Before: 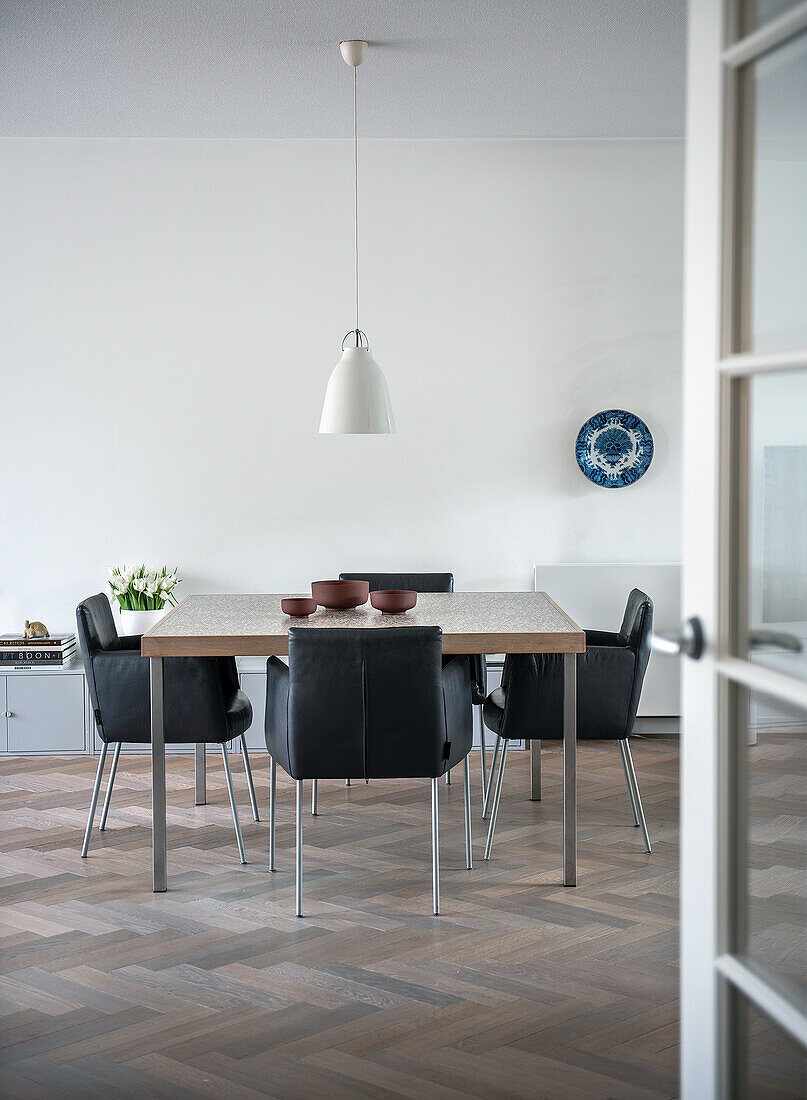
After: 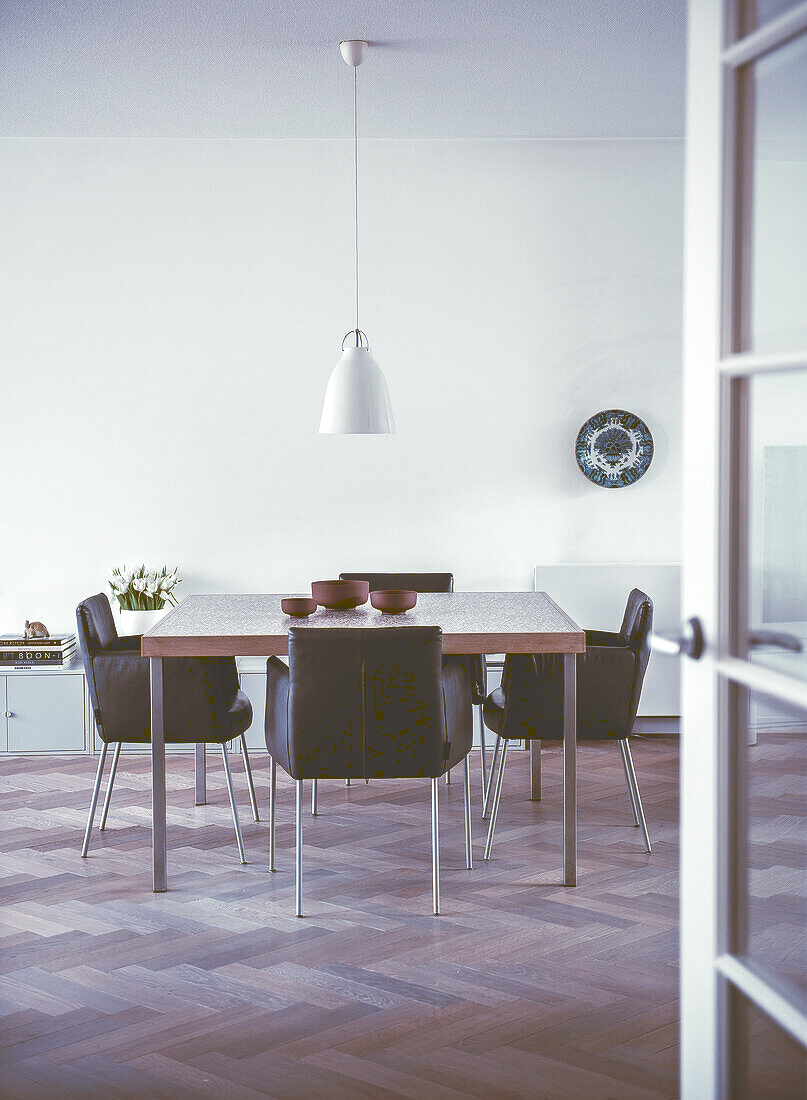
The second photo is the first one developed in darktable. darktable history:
tone curve: curves: ch0 [(0, 0) (0.003, 0.224) (0.011, 0.229) (0.025, 0.234) (0.044, 0.242) (0.069, 0.249) (0.1, 0.256) (0.136, 0.265) (0.177, 0.285) (0.224, 0.304) (0.277, 0.337) (0.335, 0.385) (0.399, 0.435) (0.468, 0.507) (0.543, 0.59) (0.623, 0.674) (0.709, 0.763) (0.801, 0.852) (0.898, 0.931) (1, 1)], preserve colors none
color look up table: target L [91.34, 85.07, 78.7, 77.31, 68.11, 58.06, 59.7, 46.86, 51.62, 40.44, 22.48, 200.79, 102.86, 79.72, 69.96, 58.19, 59.09, 51.63, 51.02, 50.94, 34.54, 32.91, 21.27, 19.99, 7.665, 1.085, 92.72, 80.36, 78.57, 84.43, 67.25, 79.49, 69.2, 54.97, 69.3, 63.55, 63.67, 46.6, 45.02, 39.28, 36.02, 33.2, 29.25, 32.54, 13.9, 5.004, 93.45, 79.09, 46.48], target a [-17.97, -21.69, -40.82, -11.36, -19.75, -35.09, -26.85, -6.569, 2.77, -18.8, -7.029, 0, 0, -2.35, 24.11, 8.958, 35.98, 23, 50.01, 29.22, 16.67, 42.97, 13.31, 31.66, 26.53, 4.431, -0.518, -5.433, 13.65, 7.511, 5.866, 19.59, 35.73, 52.6, -12.38, 4.808, 30.82, 31.5, 7.612, 8.393, 6.89, 31.96, 25.32, 10.56, 10.09, 13.76, -36.43, -29.46, -13.27], target b [45.01, 31.71, 14.25, 1.894, 11.71, 36.28, -0.195, 31.86, 6.607, 32.47, 37.93, -0.001, -0.002, 38.74, 7.247, 46.91, 33.24, 25.86, 15.52, 4.799, 54.35, 55.29, 35.8, 30.67, 12.69, 1.498, 12.12, -6.911, -3.695, -1.14, -9.544, -9.413, -17.27, -7.655, -25.5, -34.44, -28.85, -8.758, -35.18, -16.64, -2.68, -22.7, -46.04, -58.74, 23.05, 7.682, 13.49, -9.299, -14.73], num patches 49
